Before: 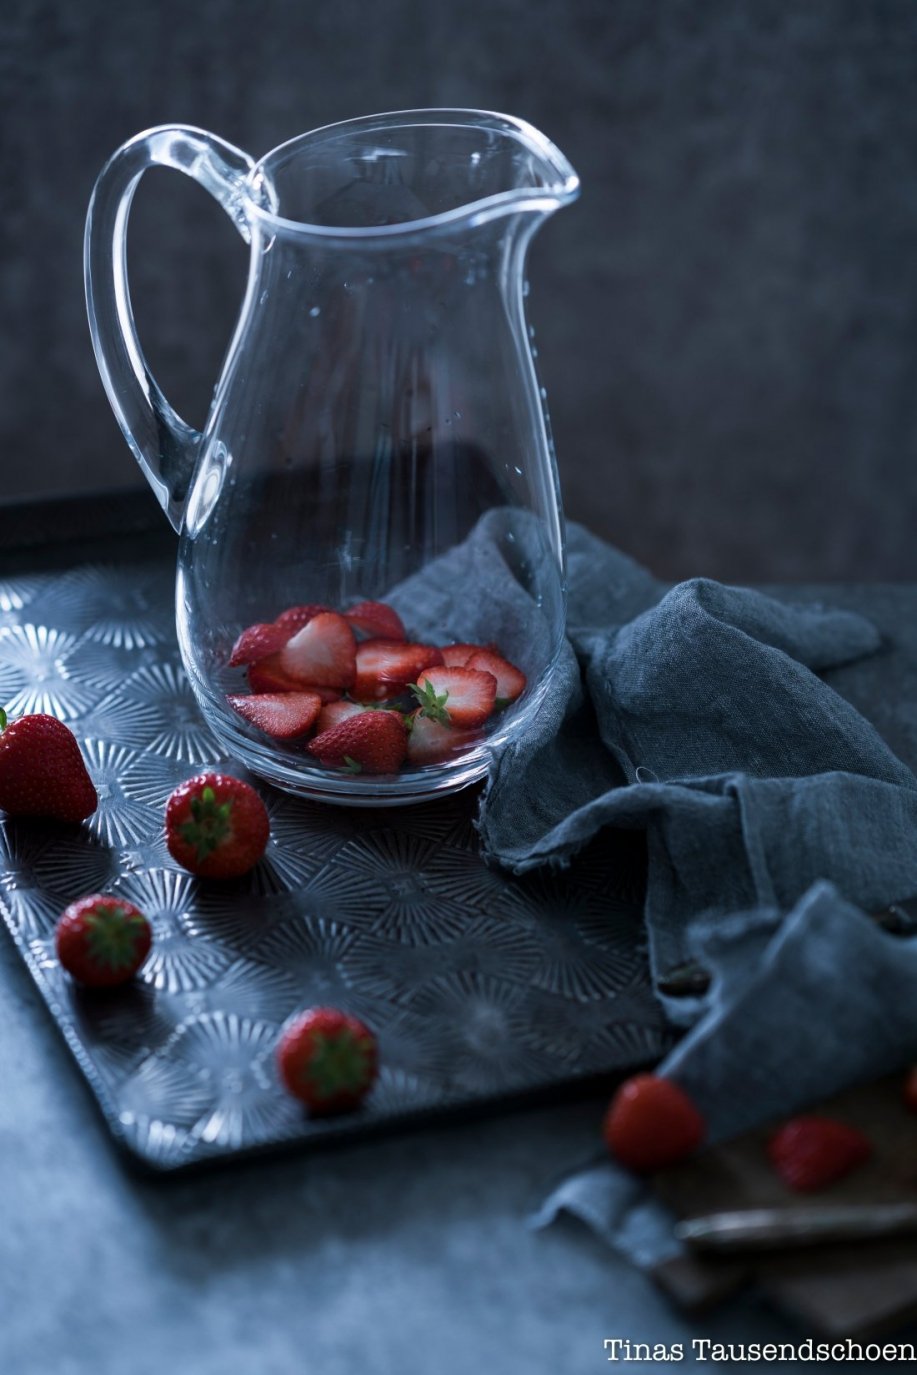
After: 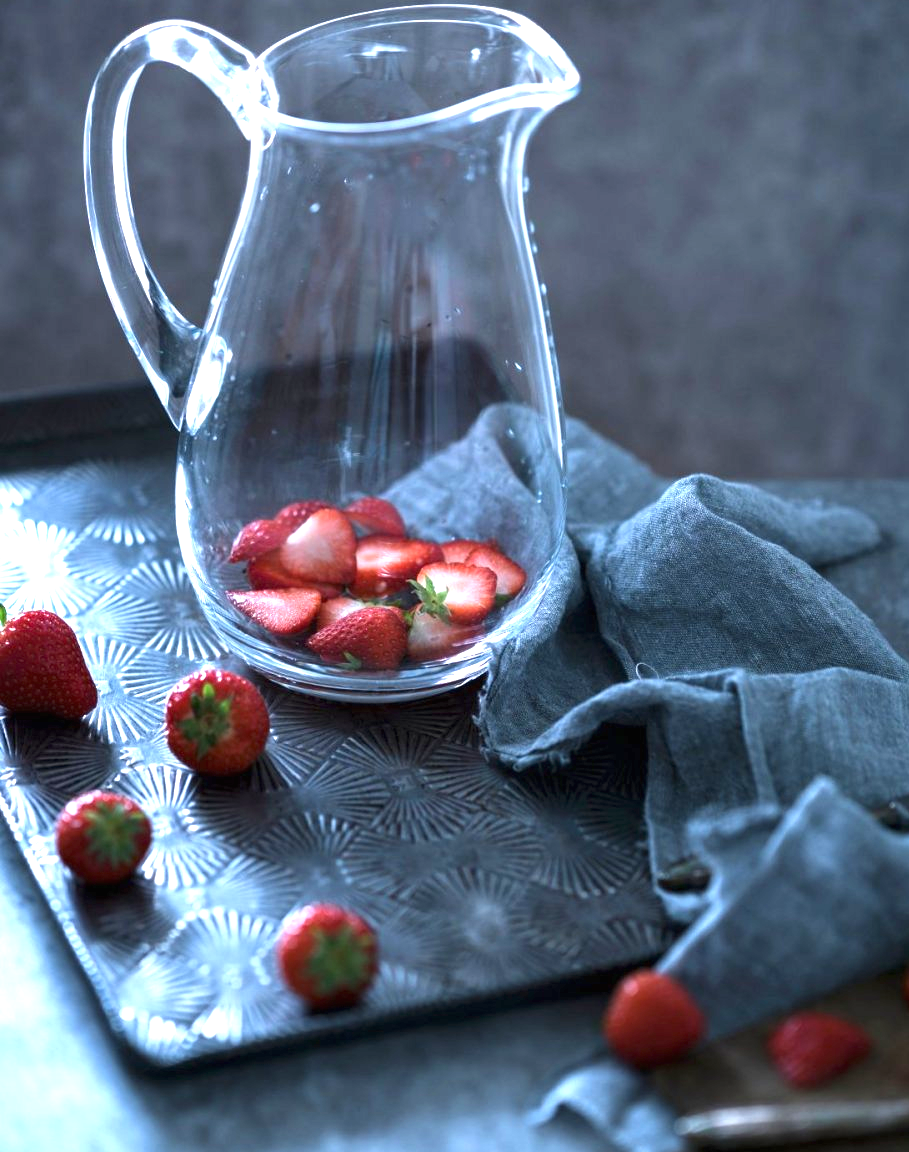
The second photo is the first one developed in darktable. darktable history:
exposure: black level correction 0, exposure 1.7 EV, compensate exposure bias true, compensate highlight preservation false
crop: top 7.625%, bottom 8.027%
